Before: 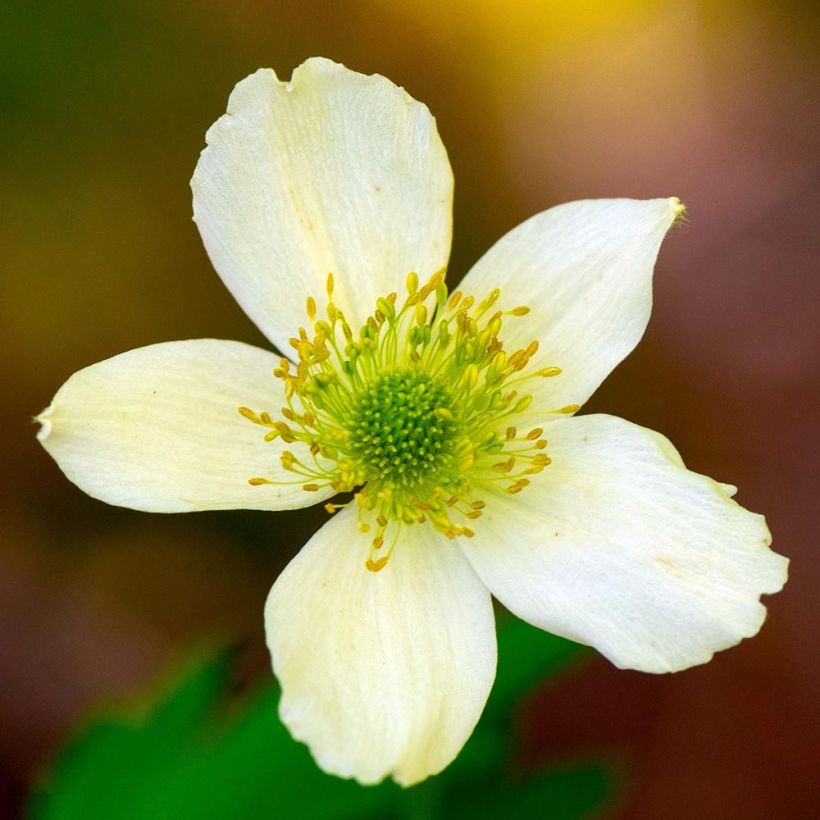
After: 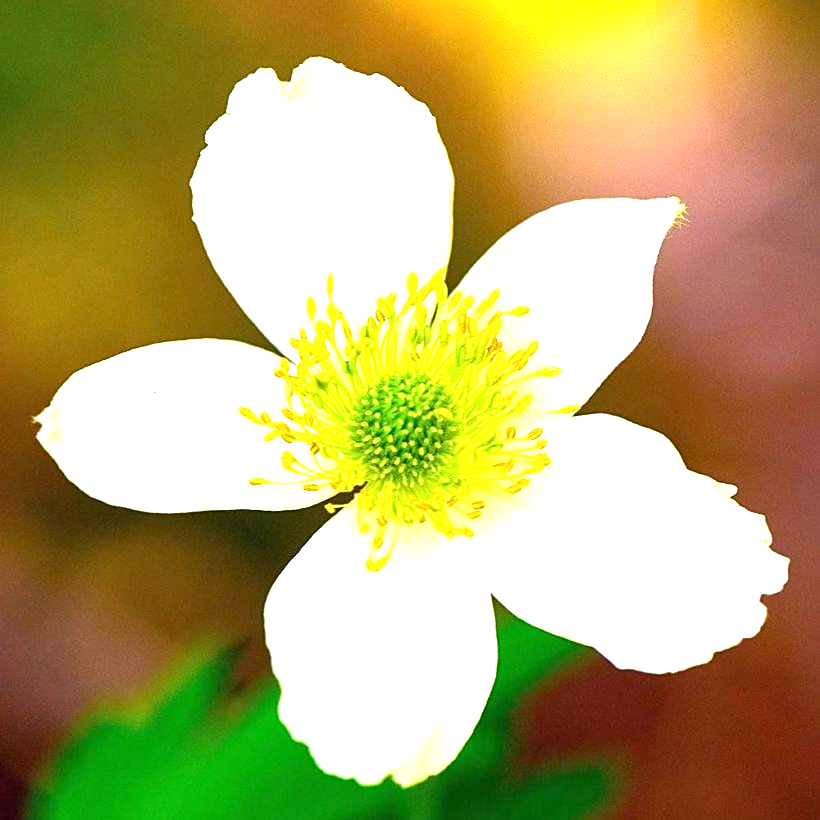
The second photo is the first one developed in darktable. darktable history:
exposure: black level correction 0, exposure 1.51 EV, compensate highlight preservation false
sharpen: on, module defaults
